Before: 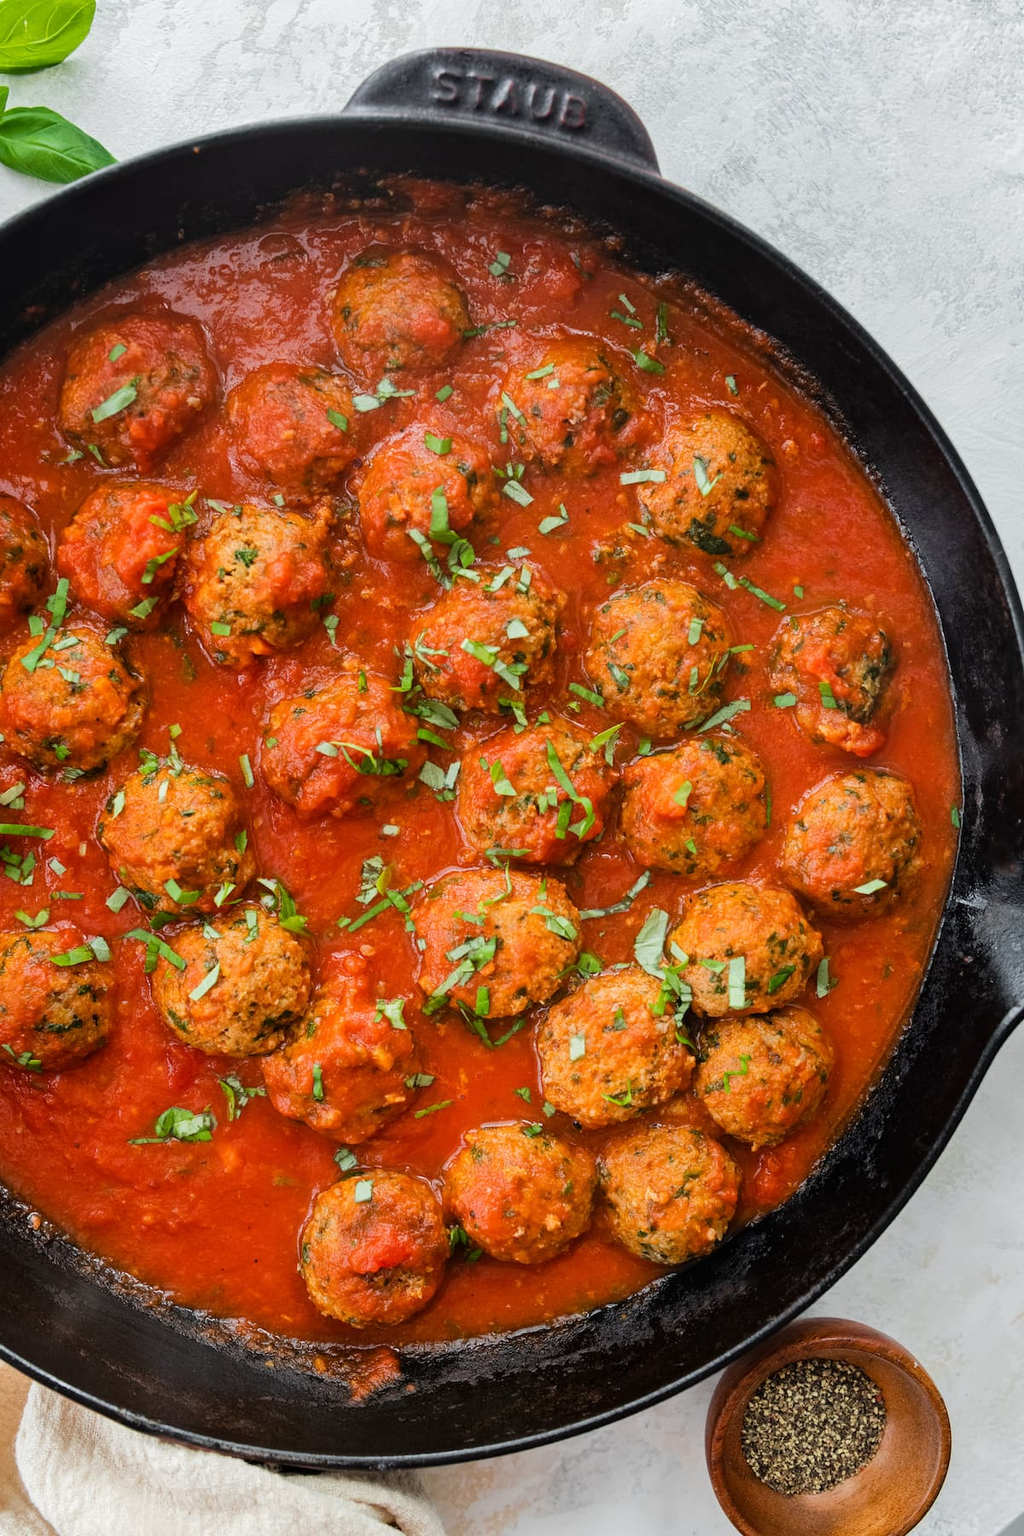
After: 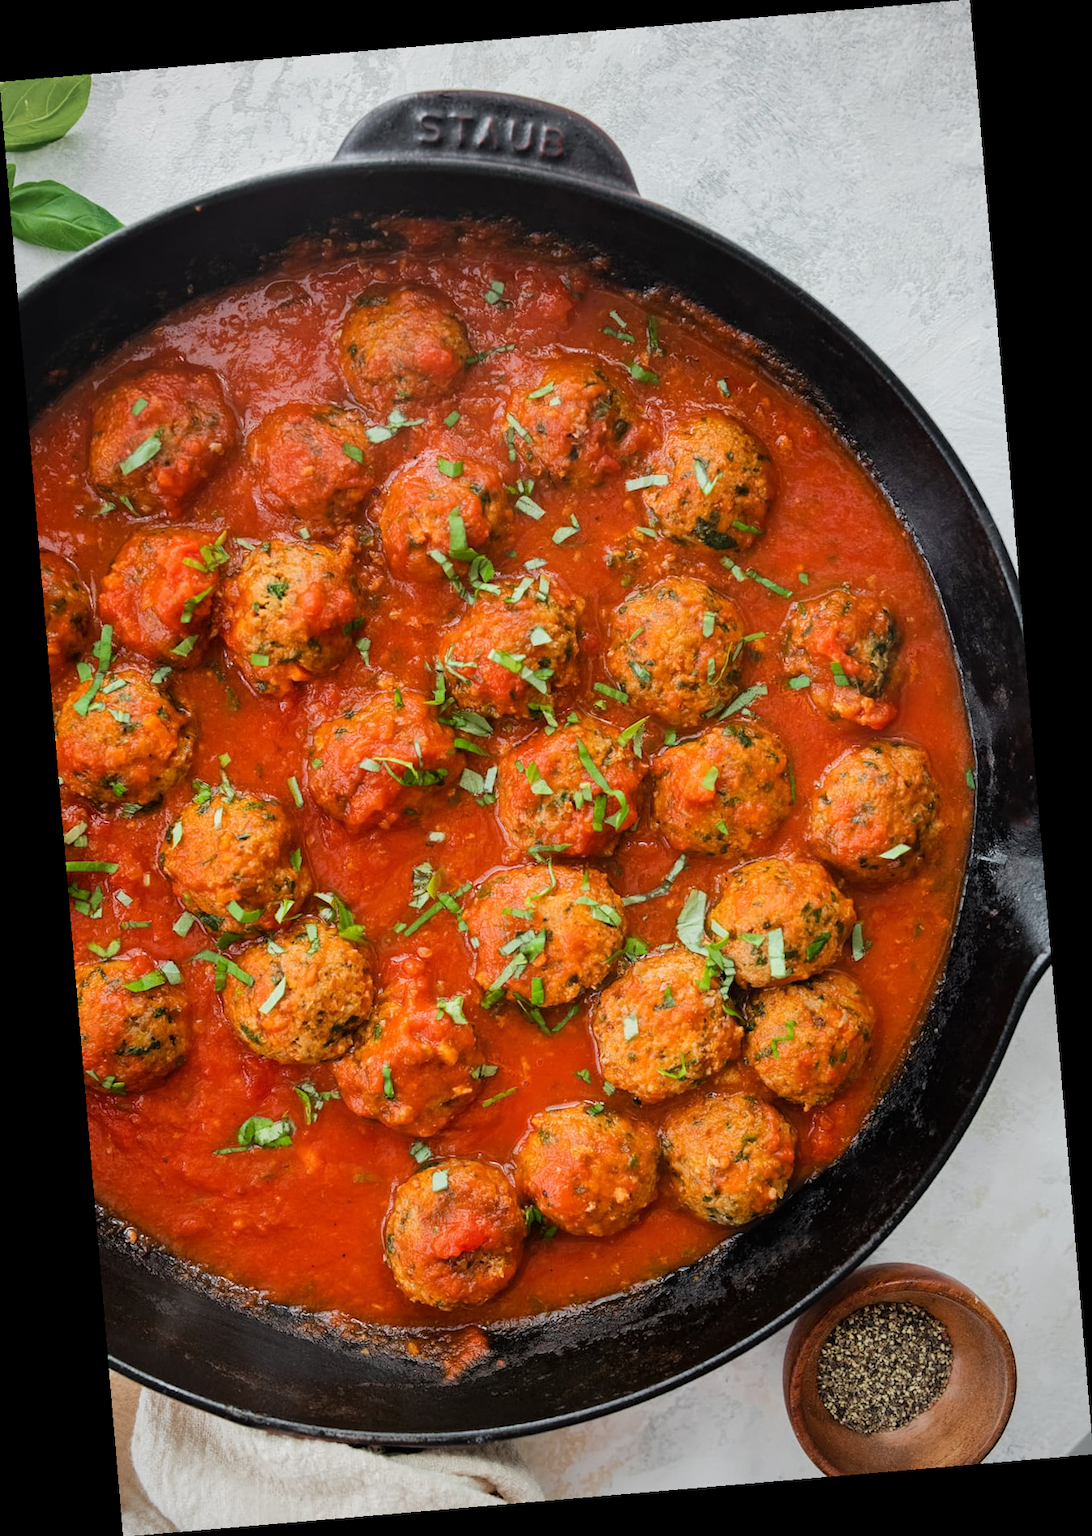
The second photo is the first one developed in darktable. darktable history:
vignetting: on, module defaults
rotate and perspective: rotation -4.86°, automatic cropping off
